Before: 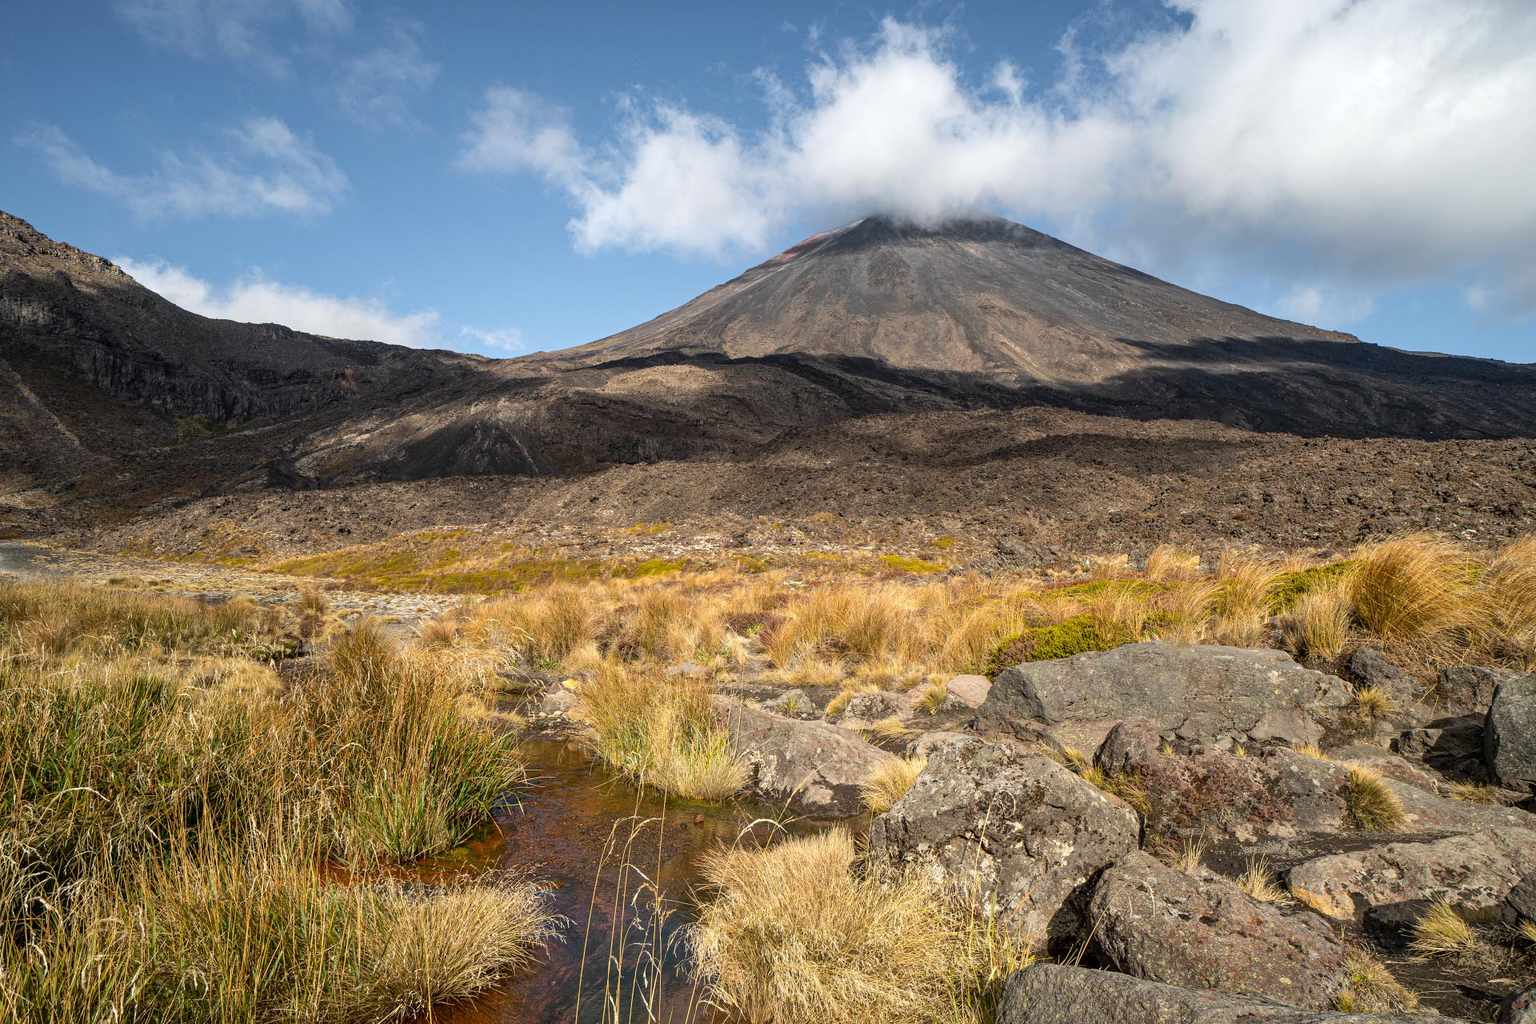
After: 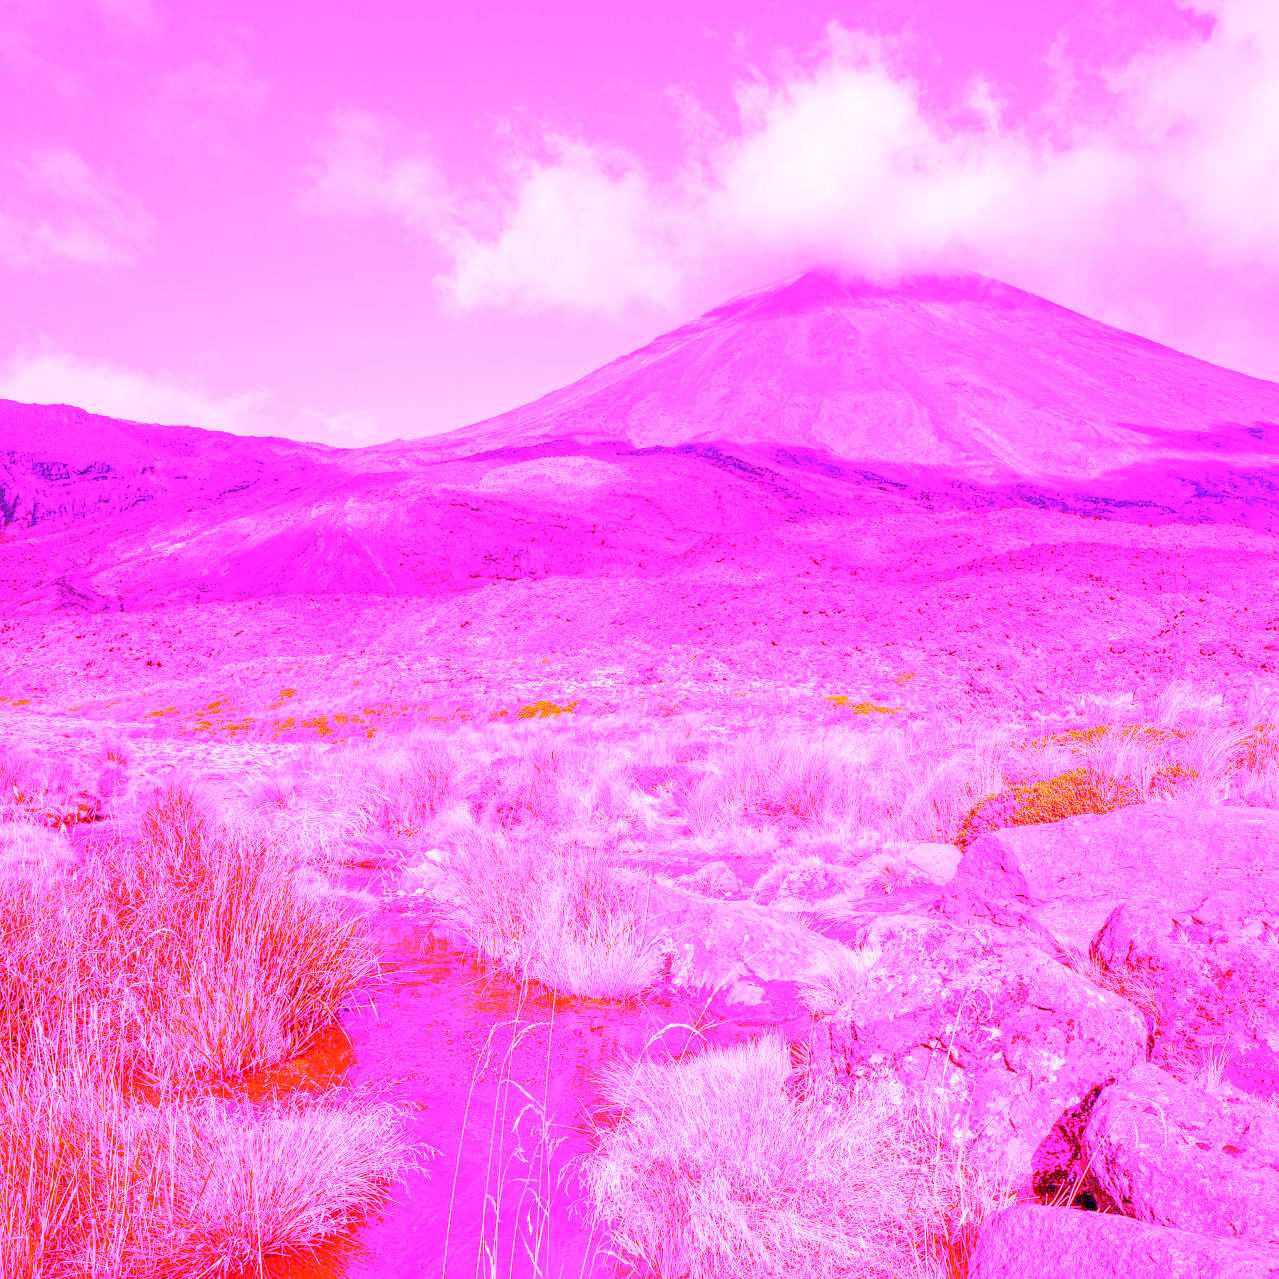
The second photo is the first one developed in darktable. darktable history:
tone equalizer: -7 EV 0.15 EV, -6 EV 0.6 EV, -5 EV 1.15 EV, -4 EV 1.33 EV, -3 EV 1.15 EV, -2 EV 0.6 EV, -1 EV 0.15 EV, mask exposure compensation -0.5 EV
crop and rotate: left 14.436%, right 18.898%
white balance: red 8, blue 8
